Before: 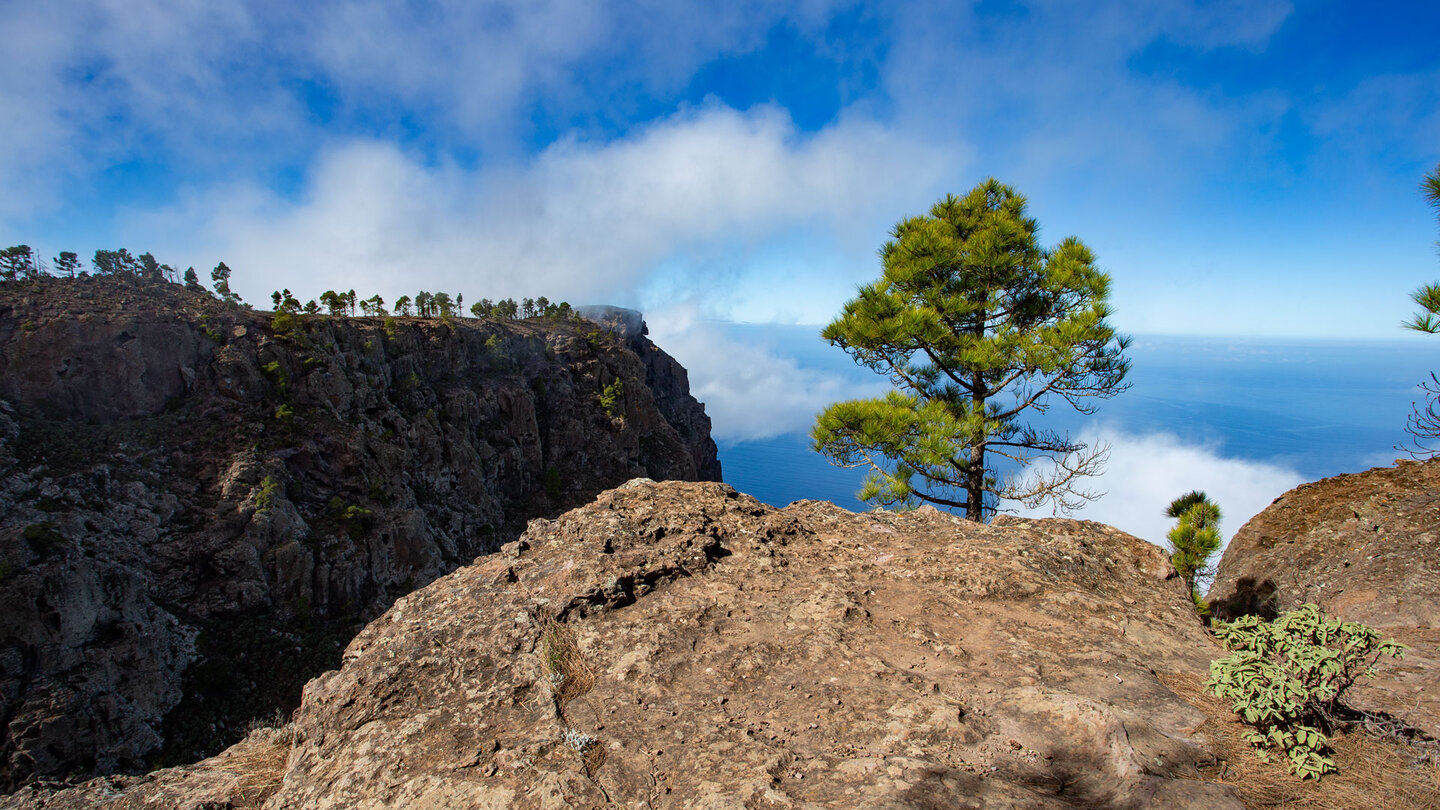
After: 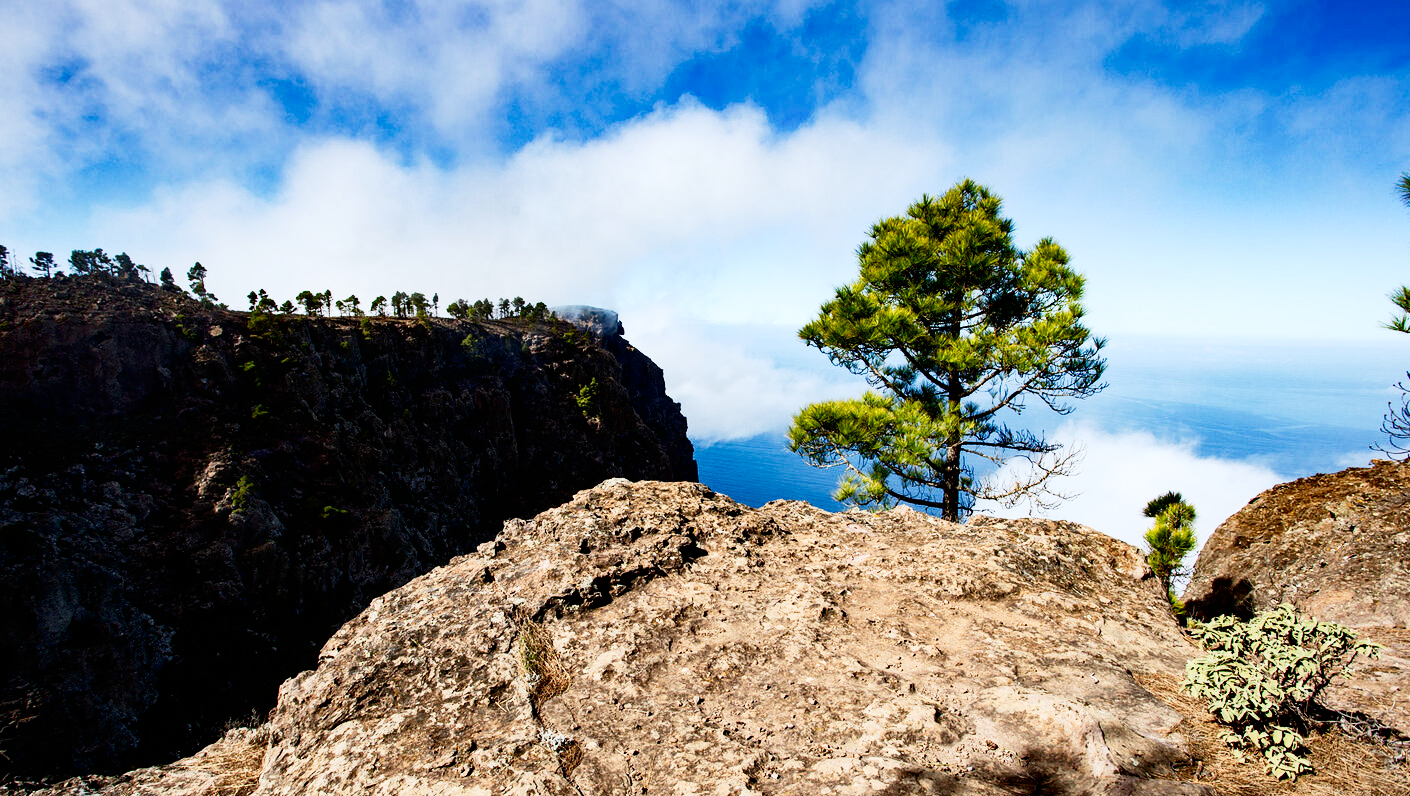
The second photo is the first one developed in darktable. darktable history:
crop: left 1.734%, right 0.289%, bottom 1.666%
tone curve: curves: ch0 [(0, 0) (0.082, 0.02) (0.129, 0.078) (0.275, 0.301) (0.67, 0.809) (1, 1)], preserve colors none
contrast brightness saturation: contrast 0.283
